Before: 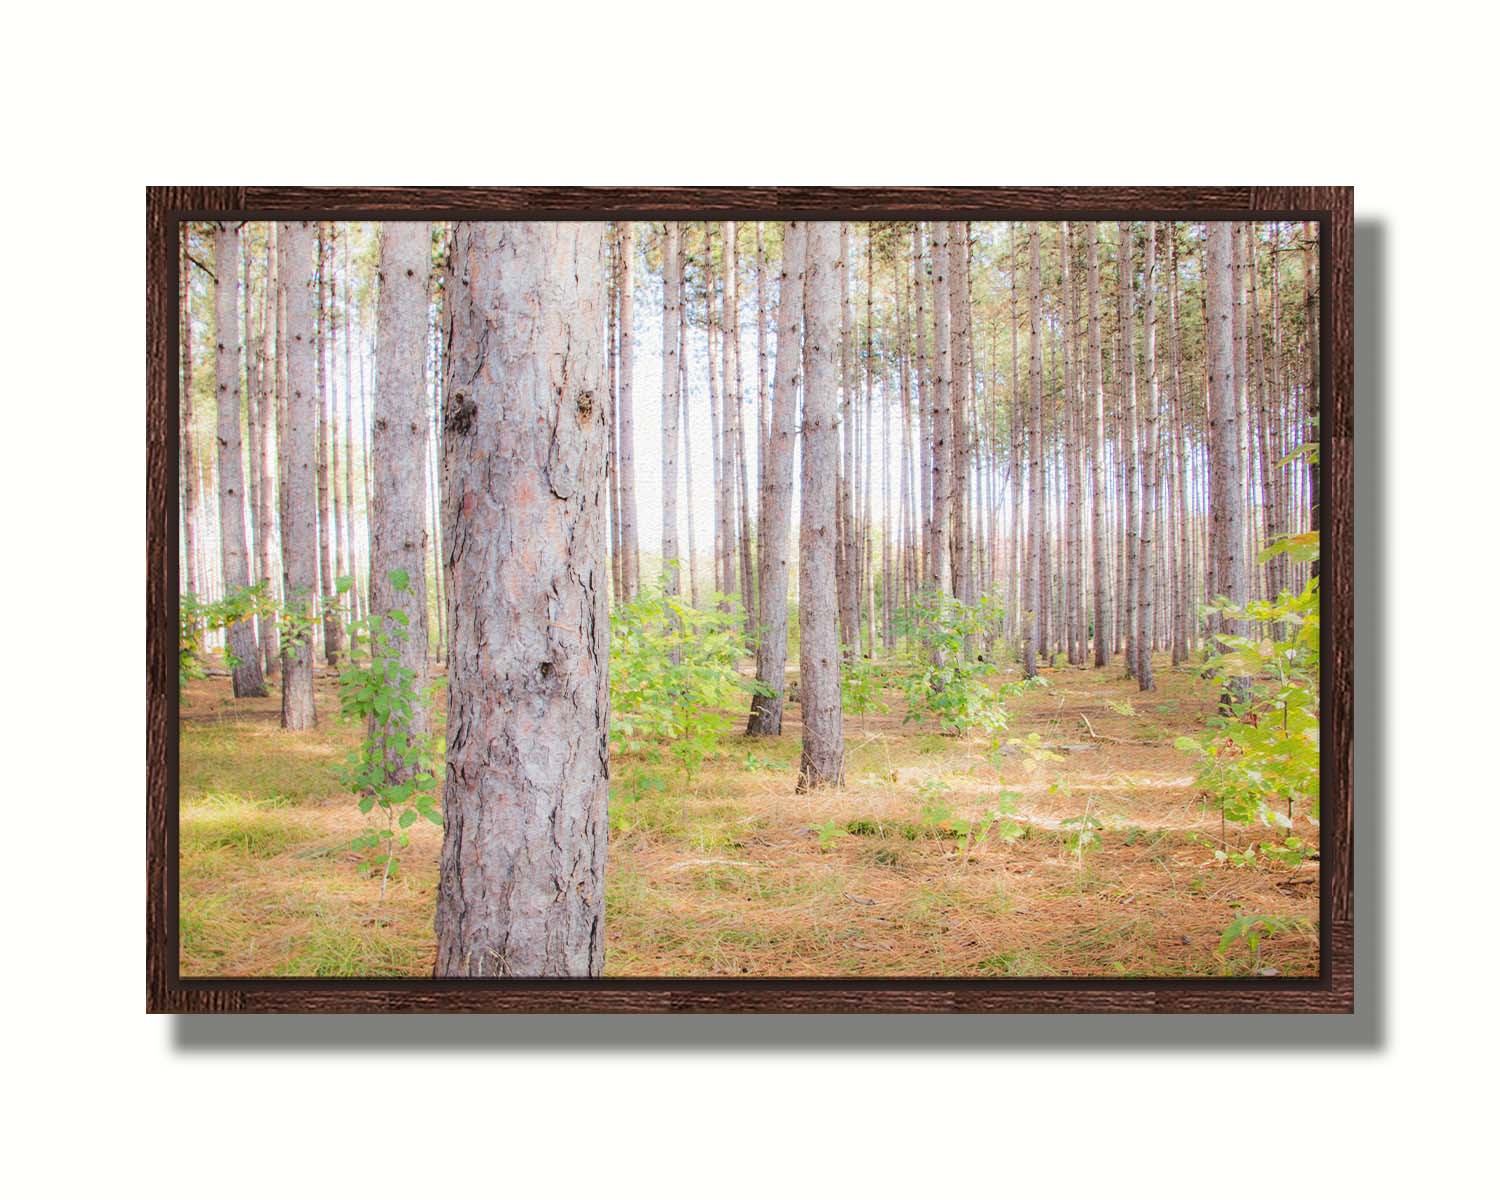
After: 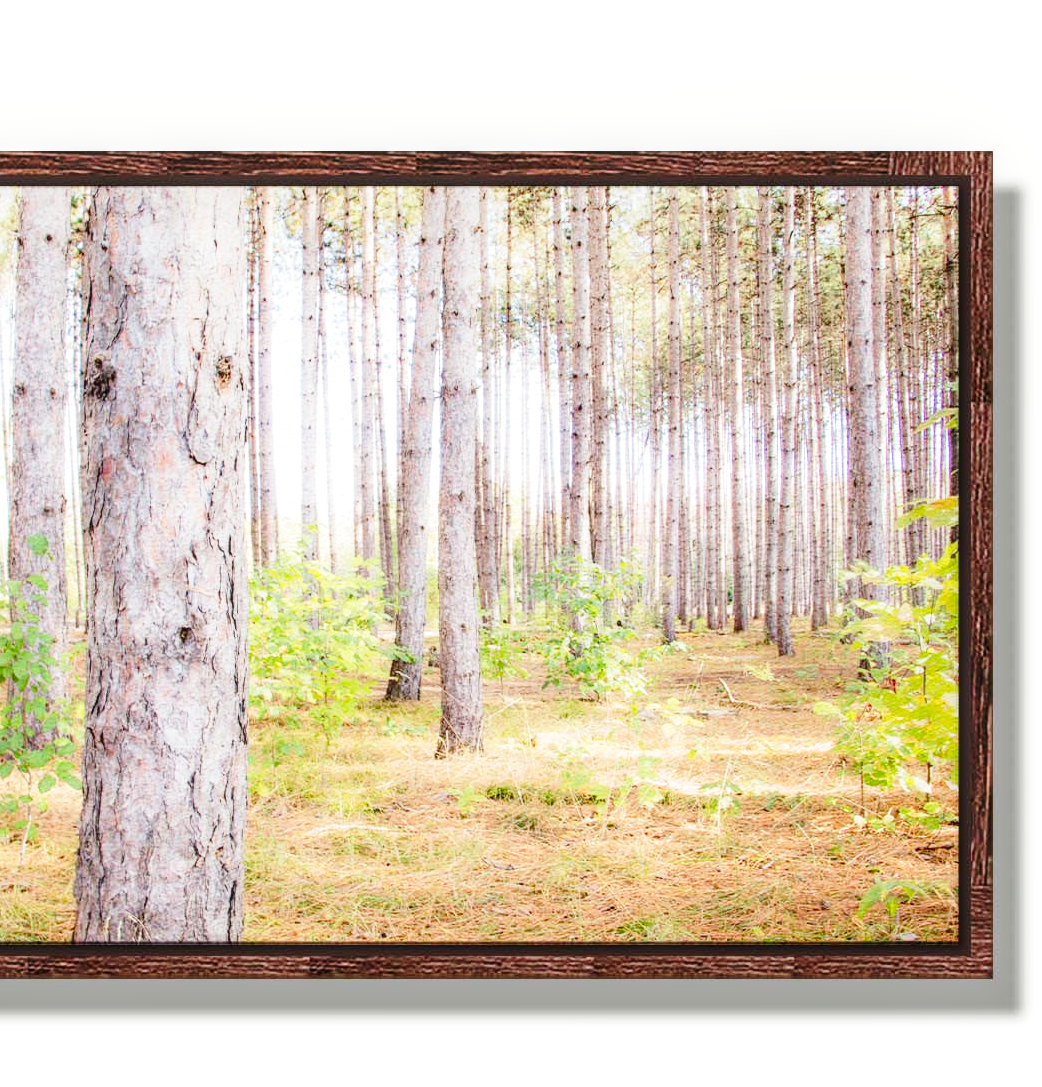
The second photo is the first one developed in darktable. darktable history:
base curve: curves: ch0 [(0, 0) (0.028, 0.03) (0.121, 0.232) (0.46, 0.748) (0.859, 0.968) (1, 1)], preserve colors none
local contrast: on, module defaults
crop and rotate: left 24.071%, top 2.962%, right 6.404%, bottom 6.397%
